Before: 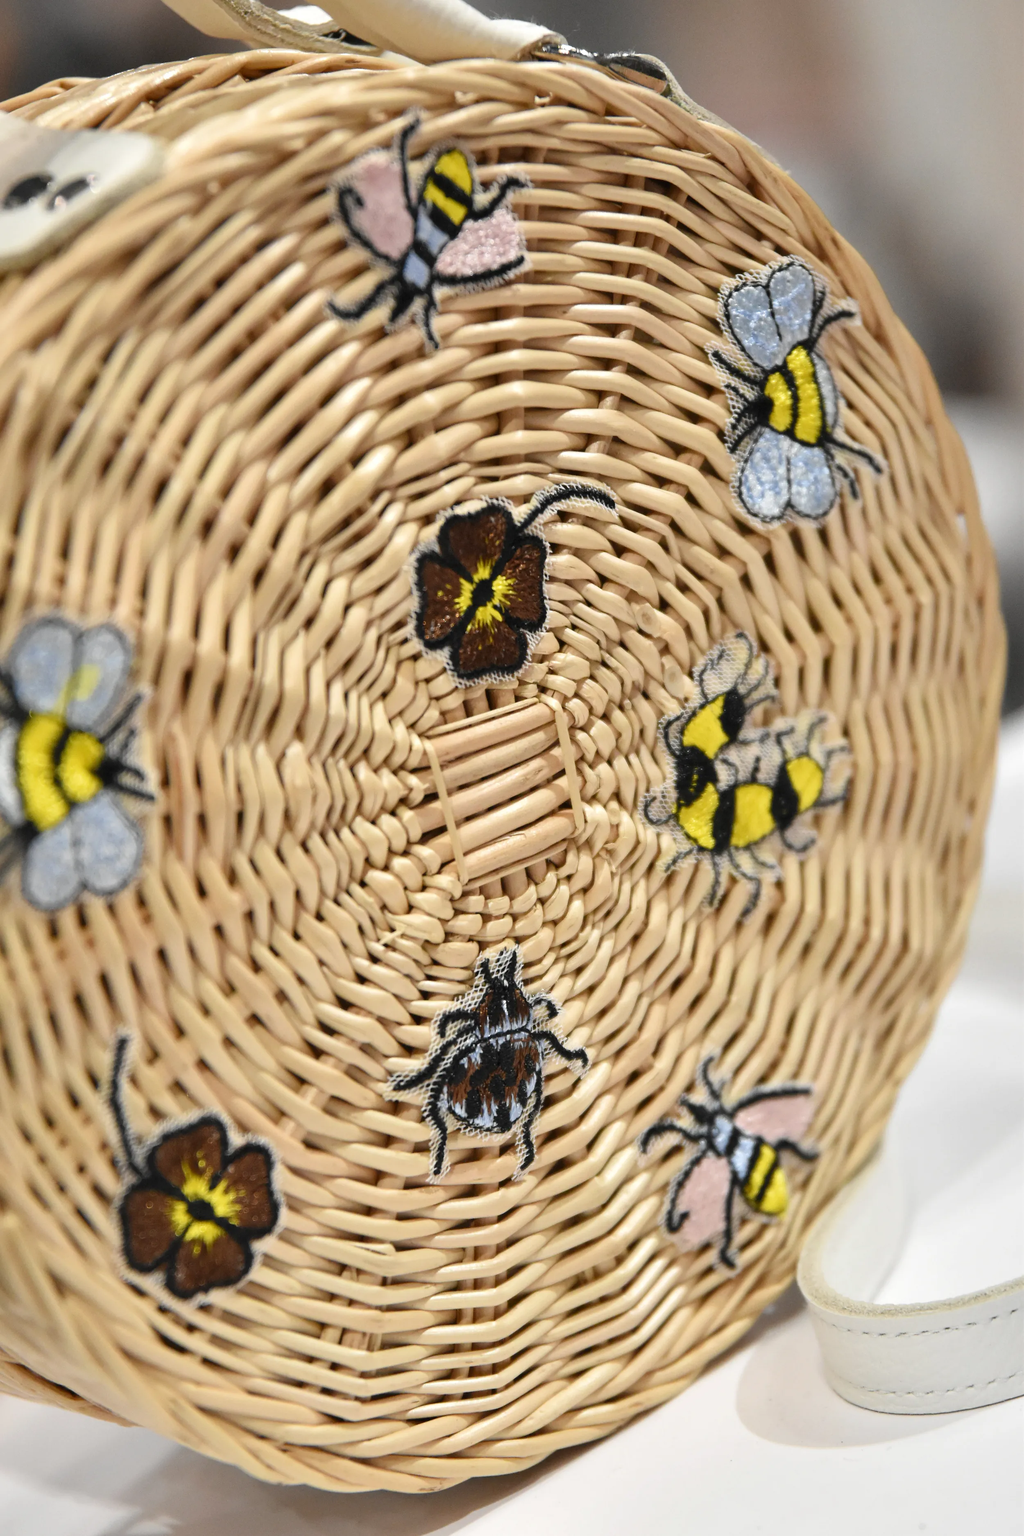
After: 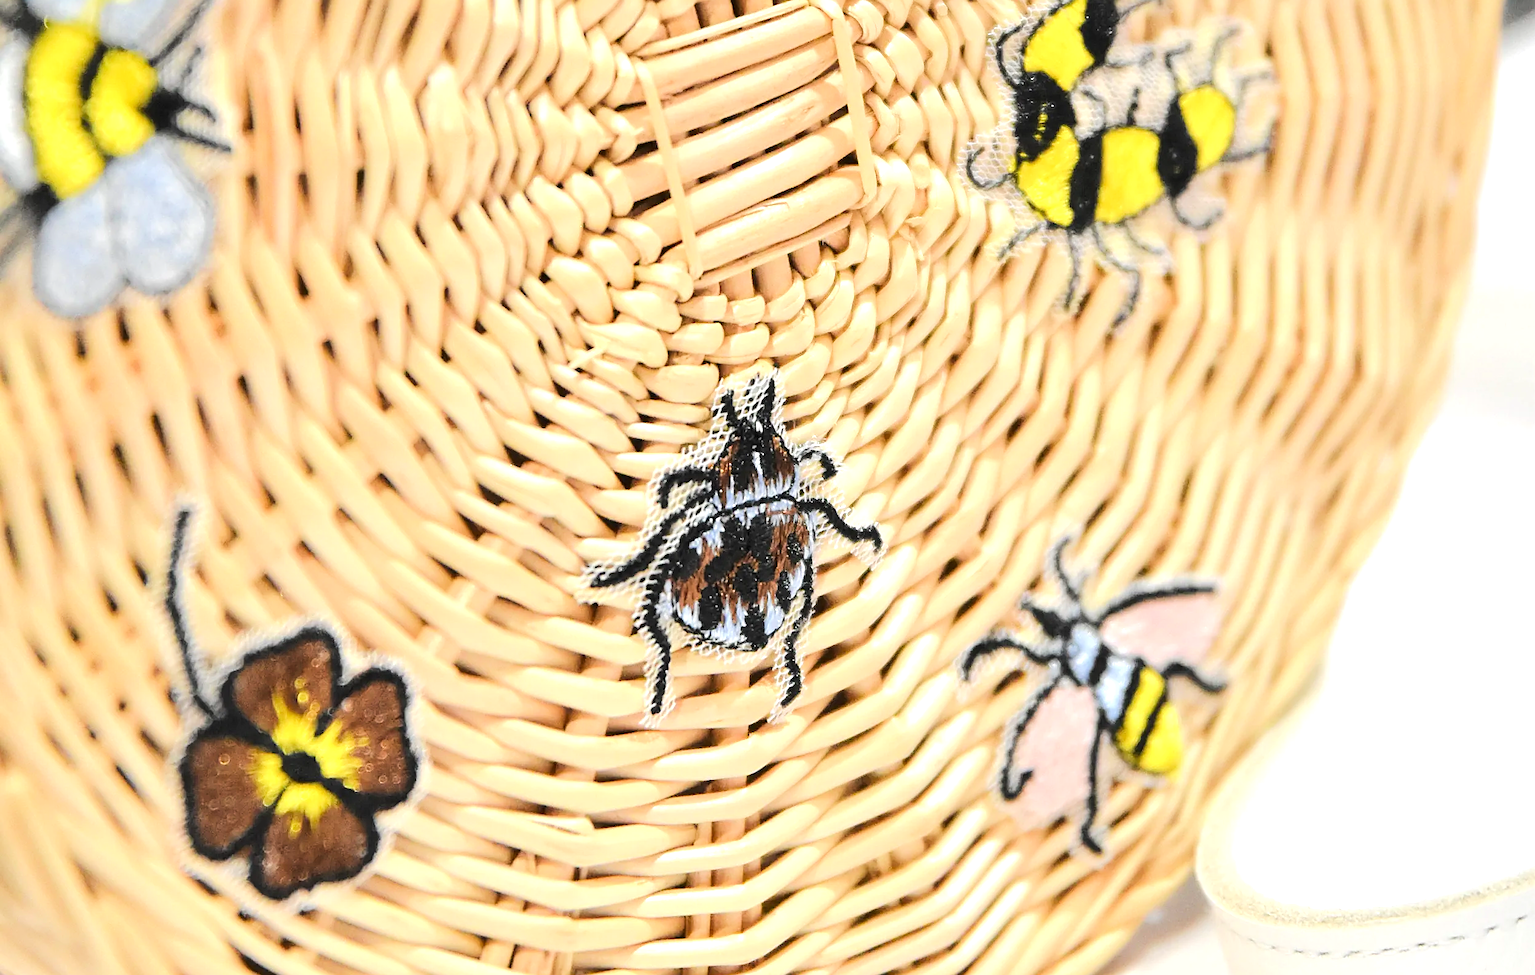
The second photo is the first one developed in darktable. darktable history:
crop: top 45.504%, bottom 12.172%
sharpen: on, module defaults
exposure: black level correction 0, exposure 0.498 EV, compensate highlight preservation false
tone equalizer: -7 EV 0.156 EV, -6 EV 0.578 EV, -5 EV 1.15 EV, -4 EV 1.37 EV, -3 EV 1.14 EV, -2 EV 0.6 EV, -1 EV 0.167 EV, edges refinement/feathering 500, mask exposure compensation -1.57 EV, preserve details no
